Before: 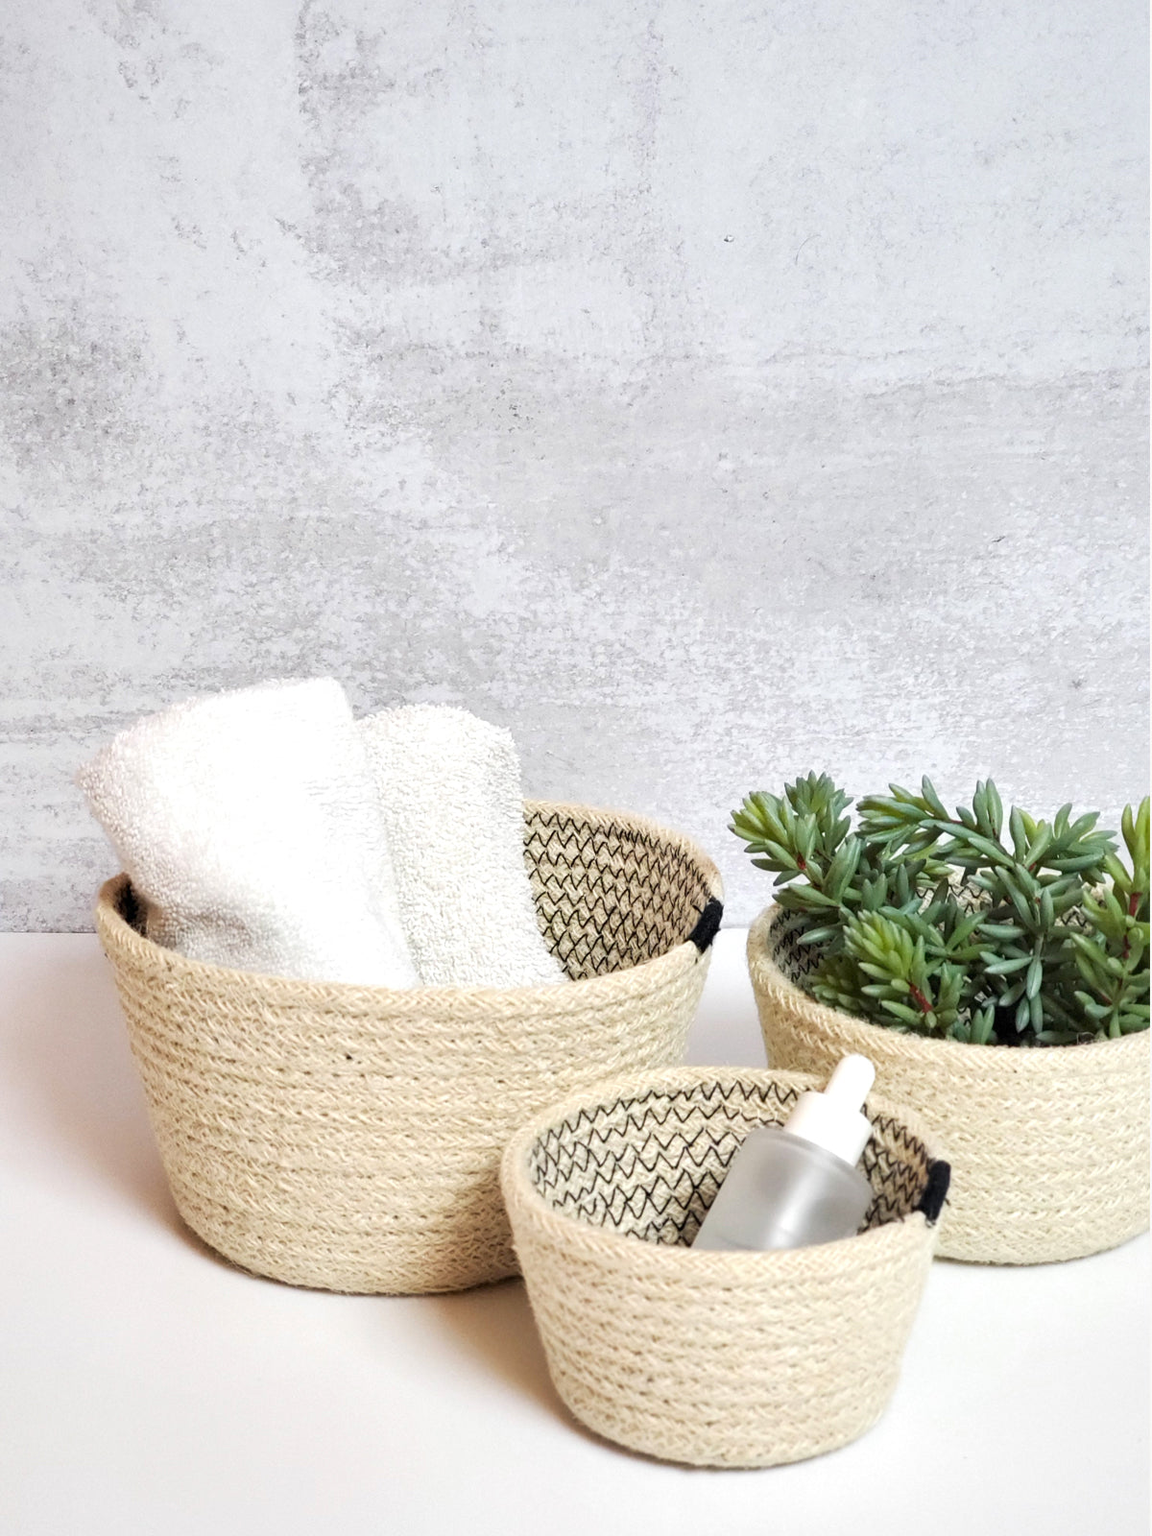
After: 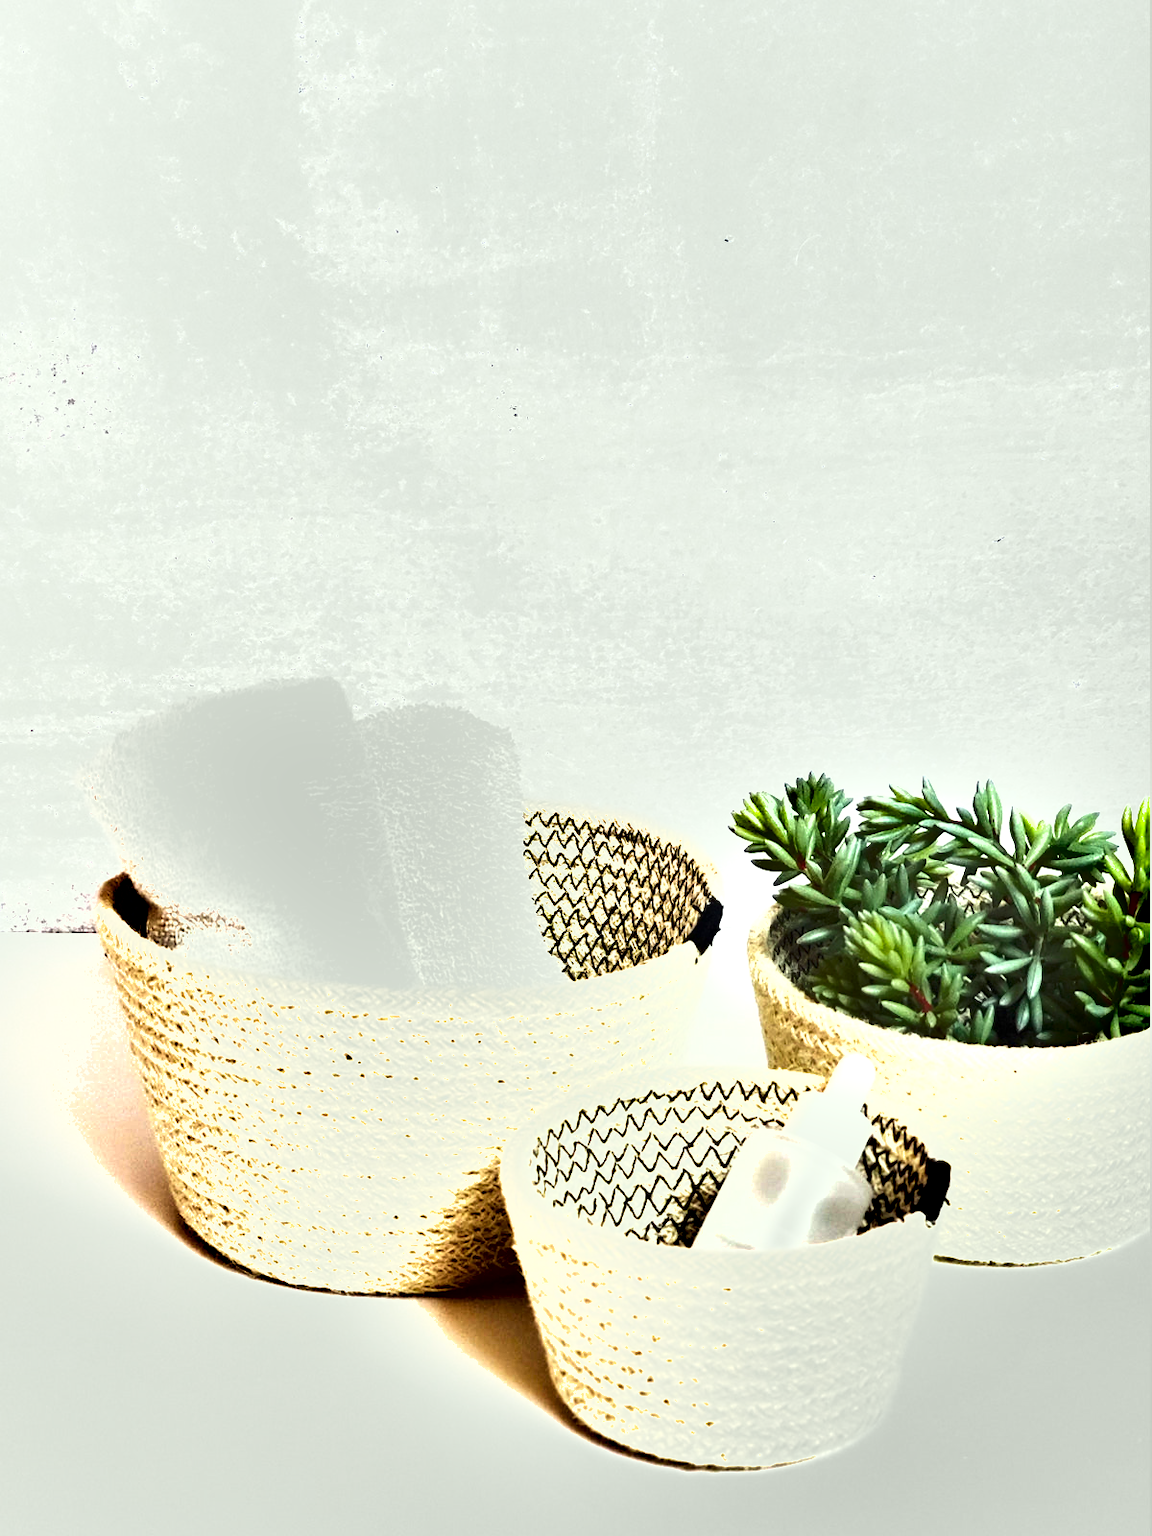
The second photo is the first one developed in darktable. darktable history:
exposure: black level correction 0, exposure 1.1 EV, compensate exposure bias true, compensate highlight preservation false
shadows and highlights: white point adjustment 1, soften with gaussian
color correction: highlights a* -4.73, highlights b* 5.06, saturation 0.97
rotate and perspective: automatic cropping off
